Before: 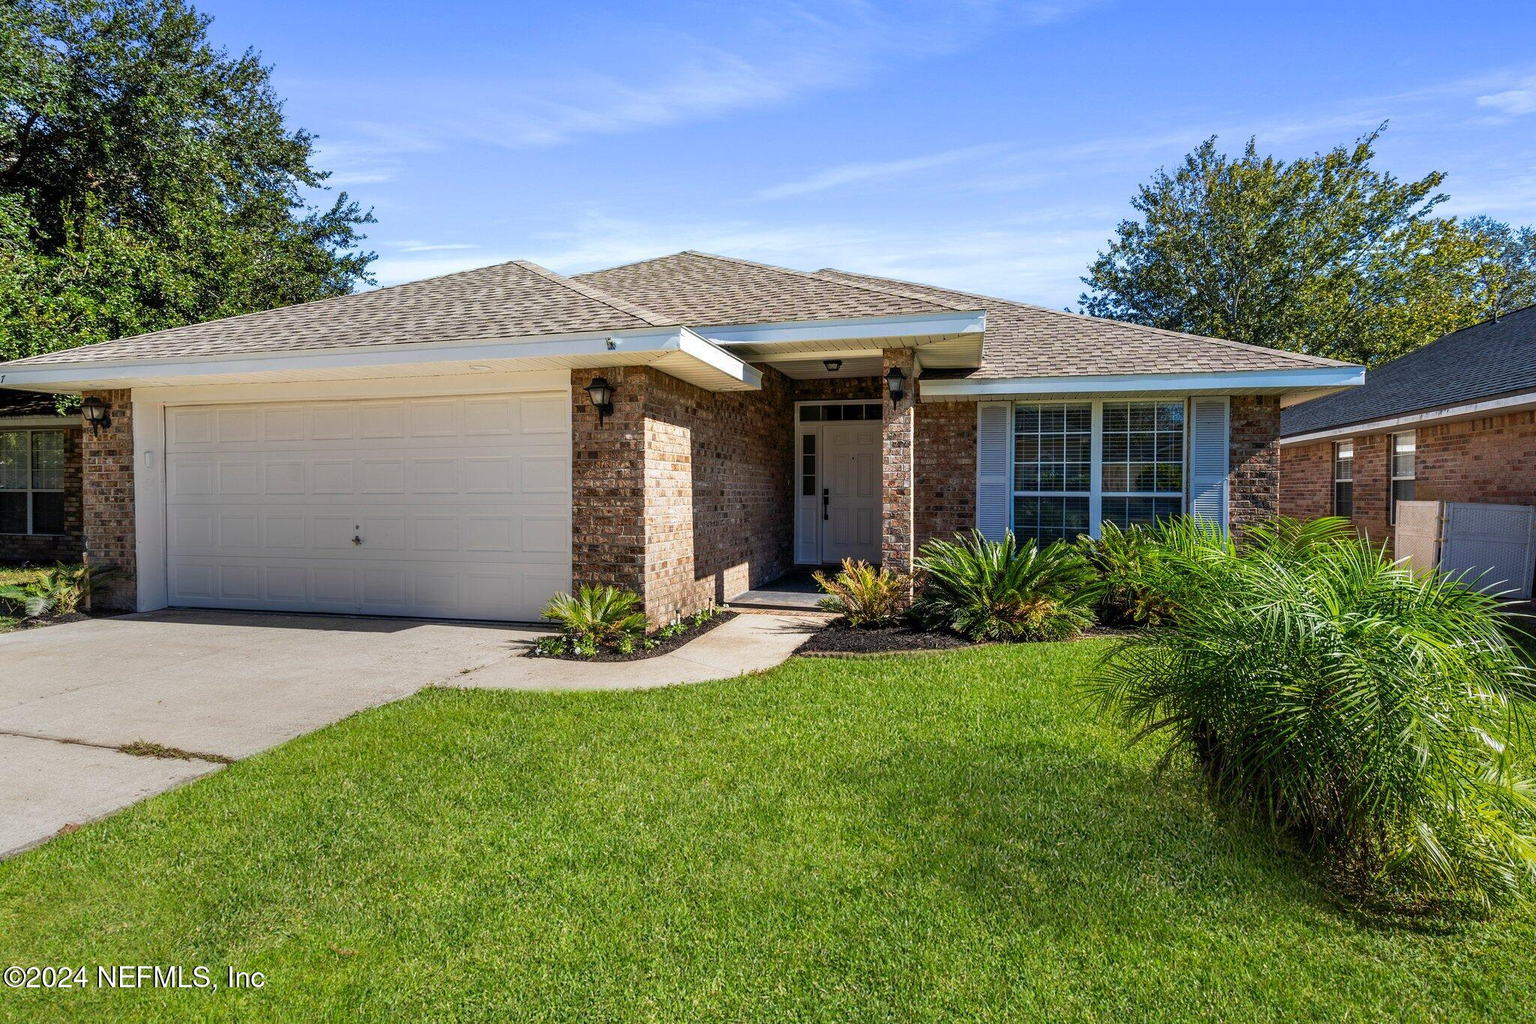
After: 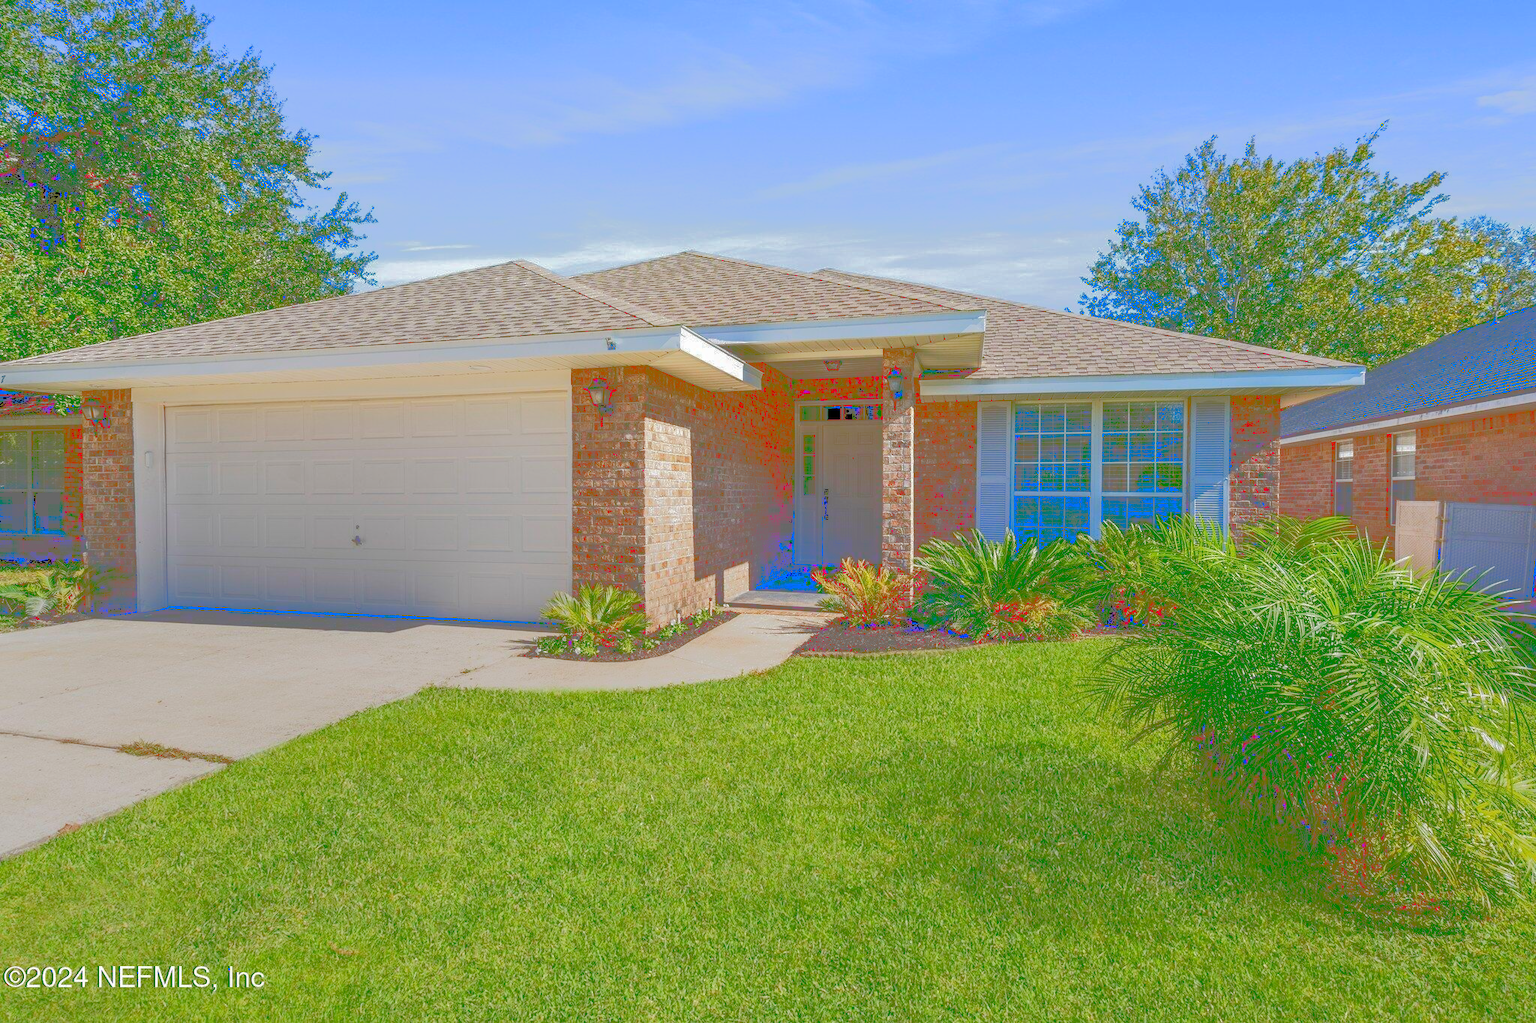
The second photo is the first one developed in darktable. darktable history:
tone curve: curves: ch0 [(0, 0) (0.003, 0.43) (0.011, 0.433) (0.025, 0.434) (0.044, 0.436) (0.069, 0.439) (0.1, 0.442) (0.136, 0.446) (0.177, 0.449) (0.224, 0.454) (0.277, 0.462) (0.335, 0.488) (0.399, 0.524) (0.468, 0.566) (0.543, 0.615) (0.623, 0.666) (0.709, 0.718) (0.801, 0.761) (0.898, 0.801) (1, 1)], color space Lab, linked channels
